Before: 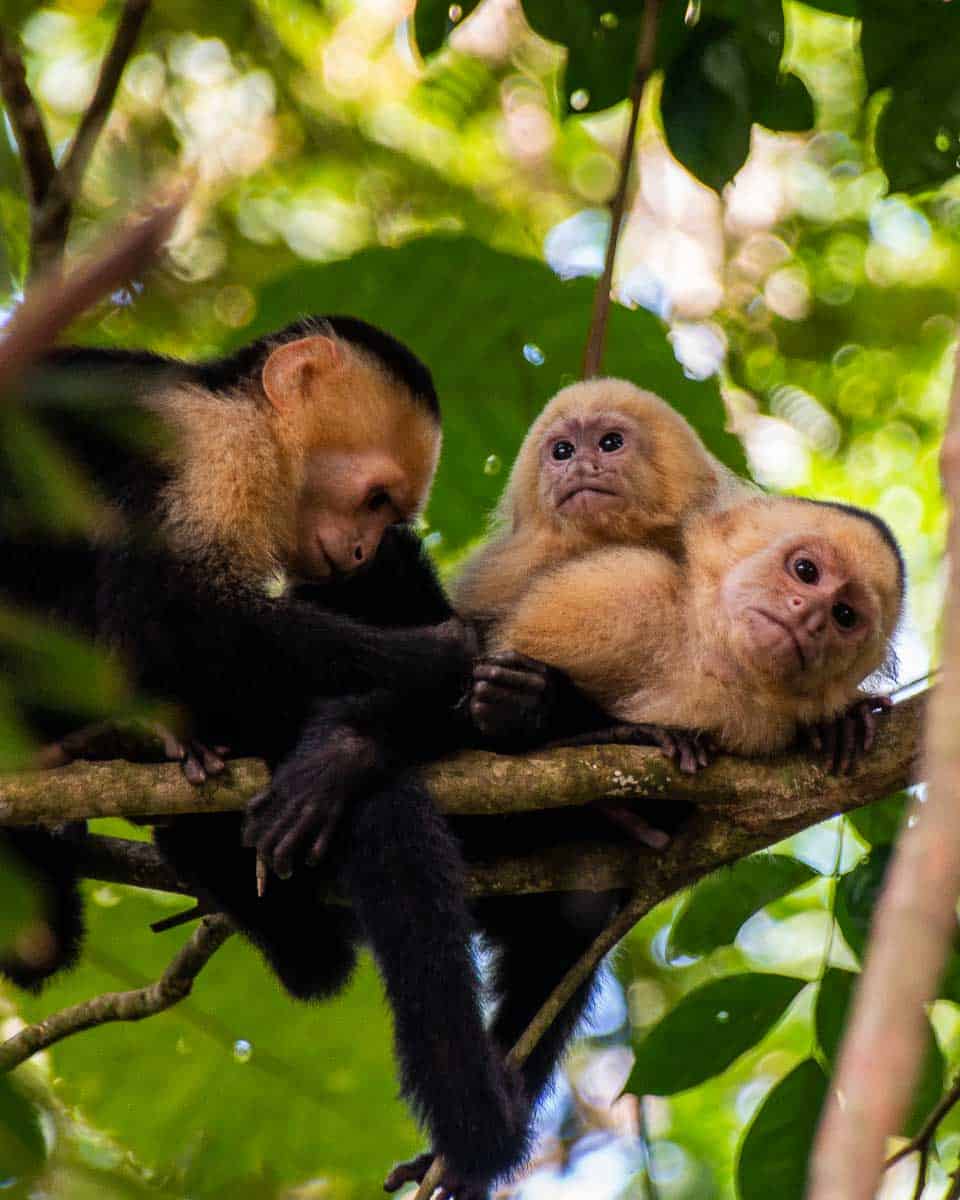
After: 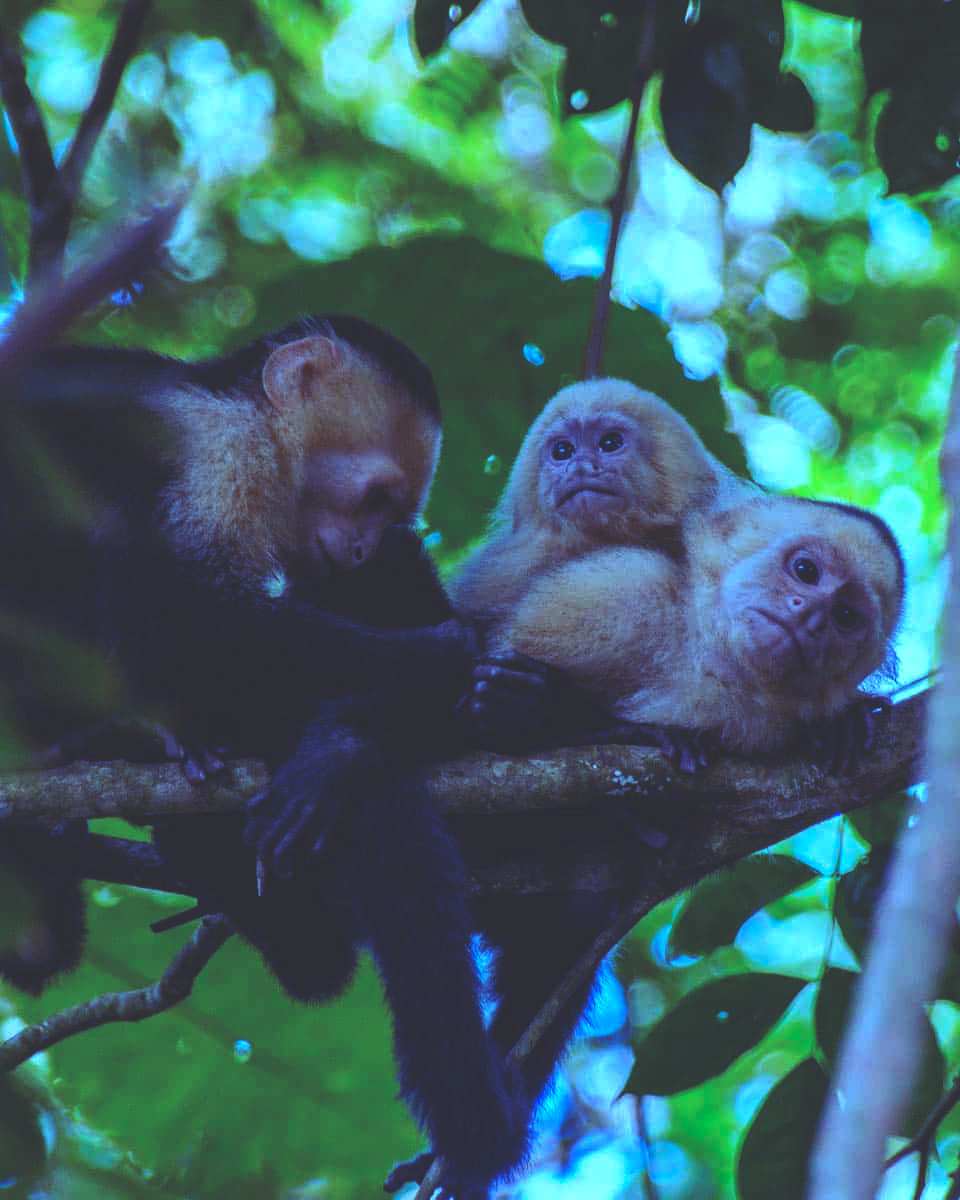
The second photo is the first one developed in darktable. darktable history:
rgb curve: curves: ch0 [(0, 0.186) (0.314, 0.284) (0.576, 0.466) (0.805, 0.691) (0.936, 0.886)]; ch1 [(0, 0.186) (0.314, 0.284) (0.581, 0.534) (0.771, 0.746) (0.936, 0.958)]; ch2 [(0, 0.216) (0.275, 0.39) (1, 1)], mode RGB, independent channels, compensate middle gray true, preserve colors none
white balance: red 0.766, blue 1.537
